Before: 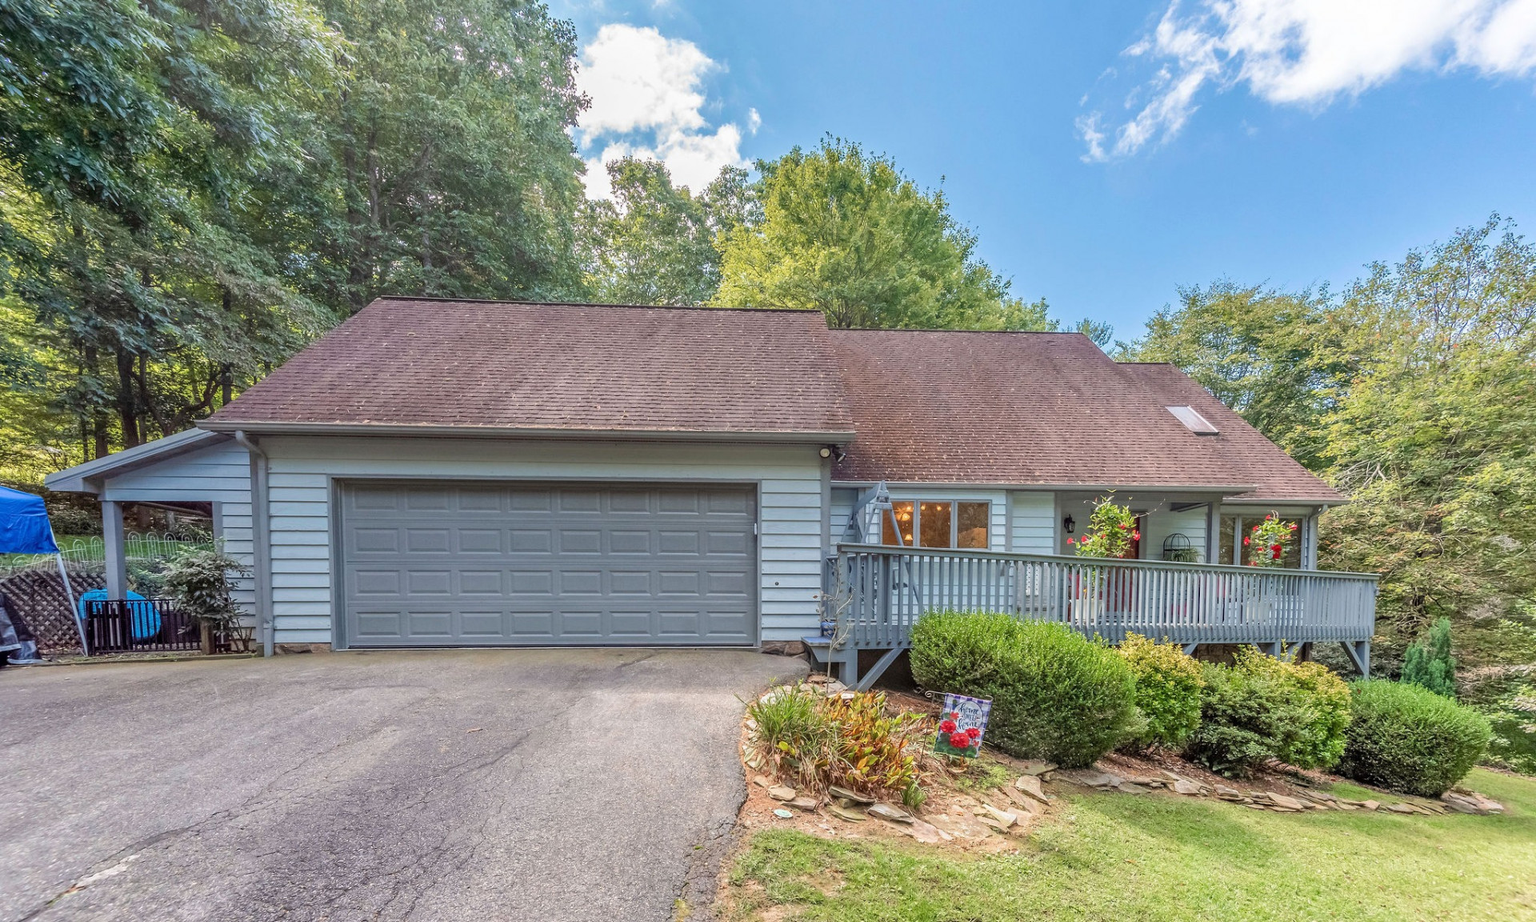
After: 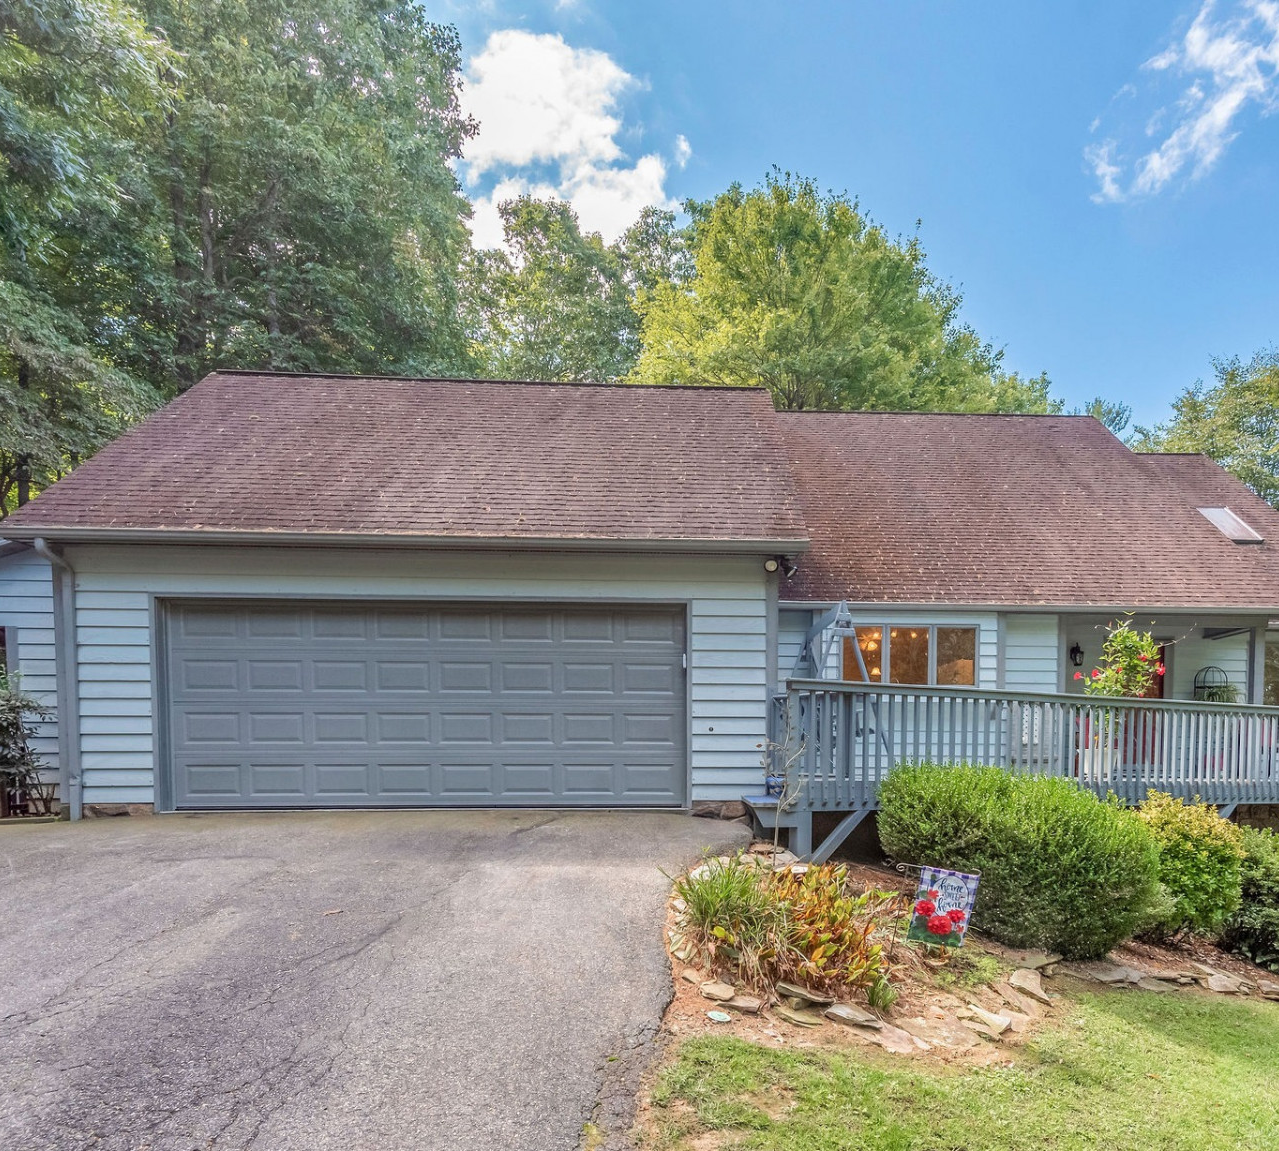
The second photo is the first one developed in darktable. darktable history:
crop and rotate: left 13.569%, right 19.798%
